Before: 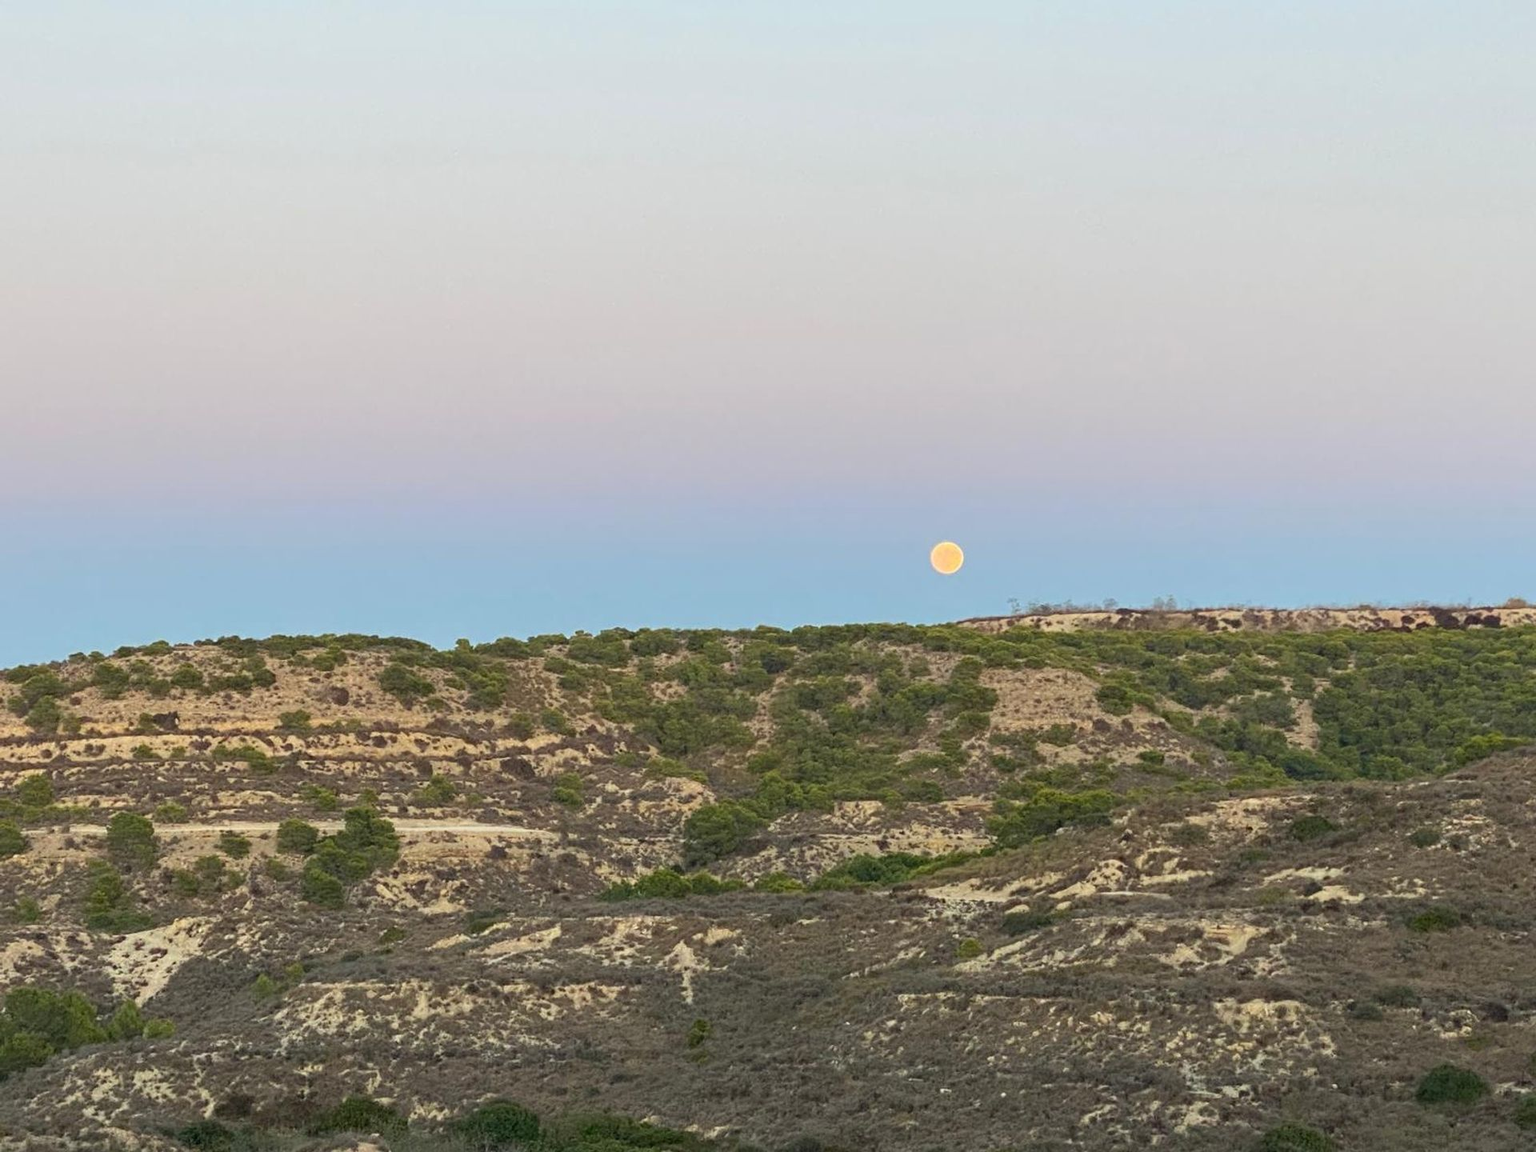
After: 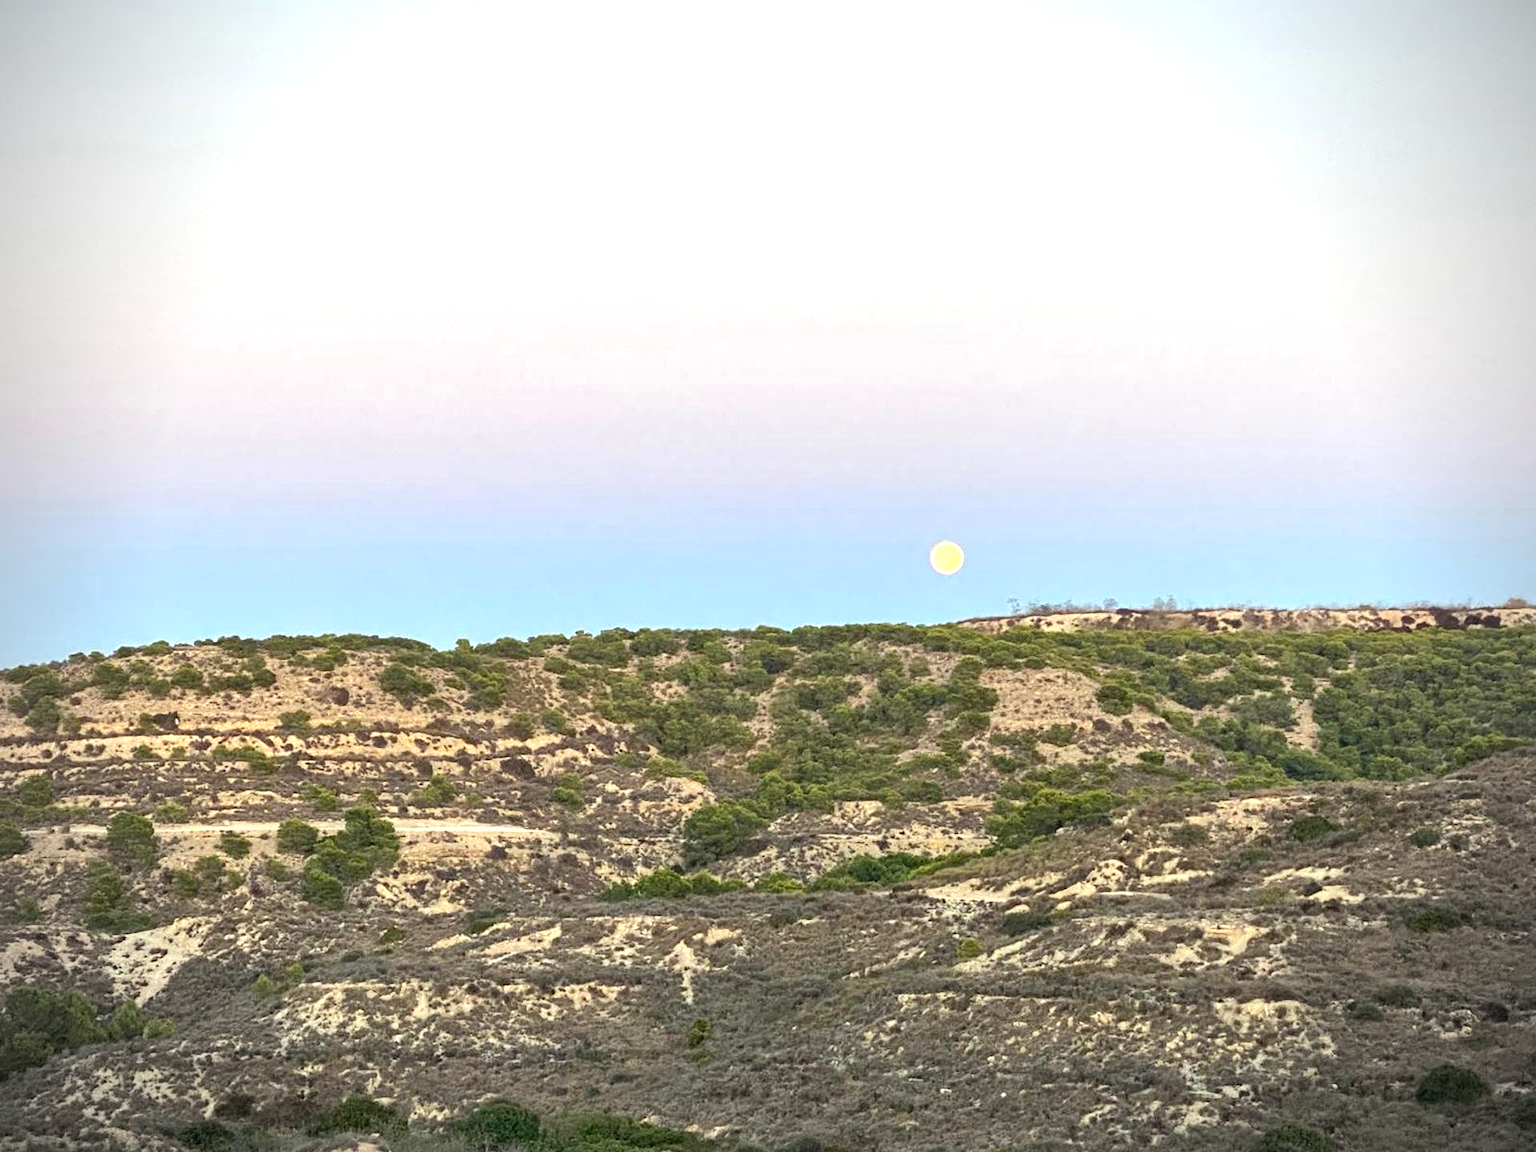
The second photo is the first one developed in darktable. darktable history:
tone equalizer: edges refinement/feathering 500, mask exposure compensation -1.57 EV, preserve details no
local contrast: mode bilateral grid, contrast 20, coarseness 50, detail 143%, midtone range 0.2
exposure: black level correction 0, exposure 0.692 EV, compensate exposure bias true, compensate highlight preservation false
vignetting: fall-off radius 44.88%, brightness -0.575
